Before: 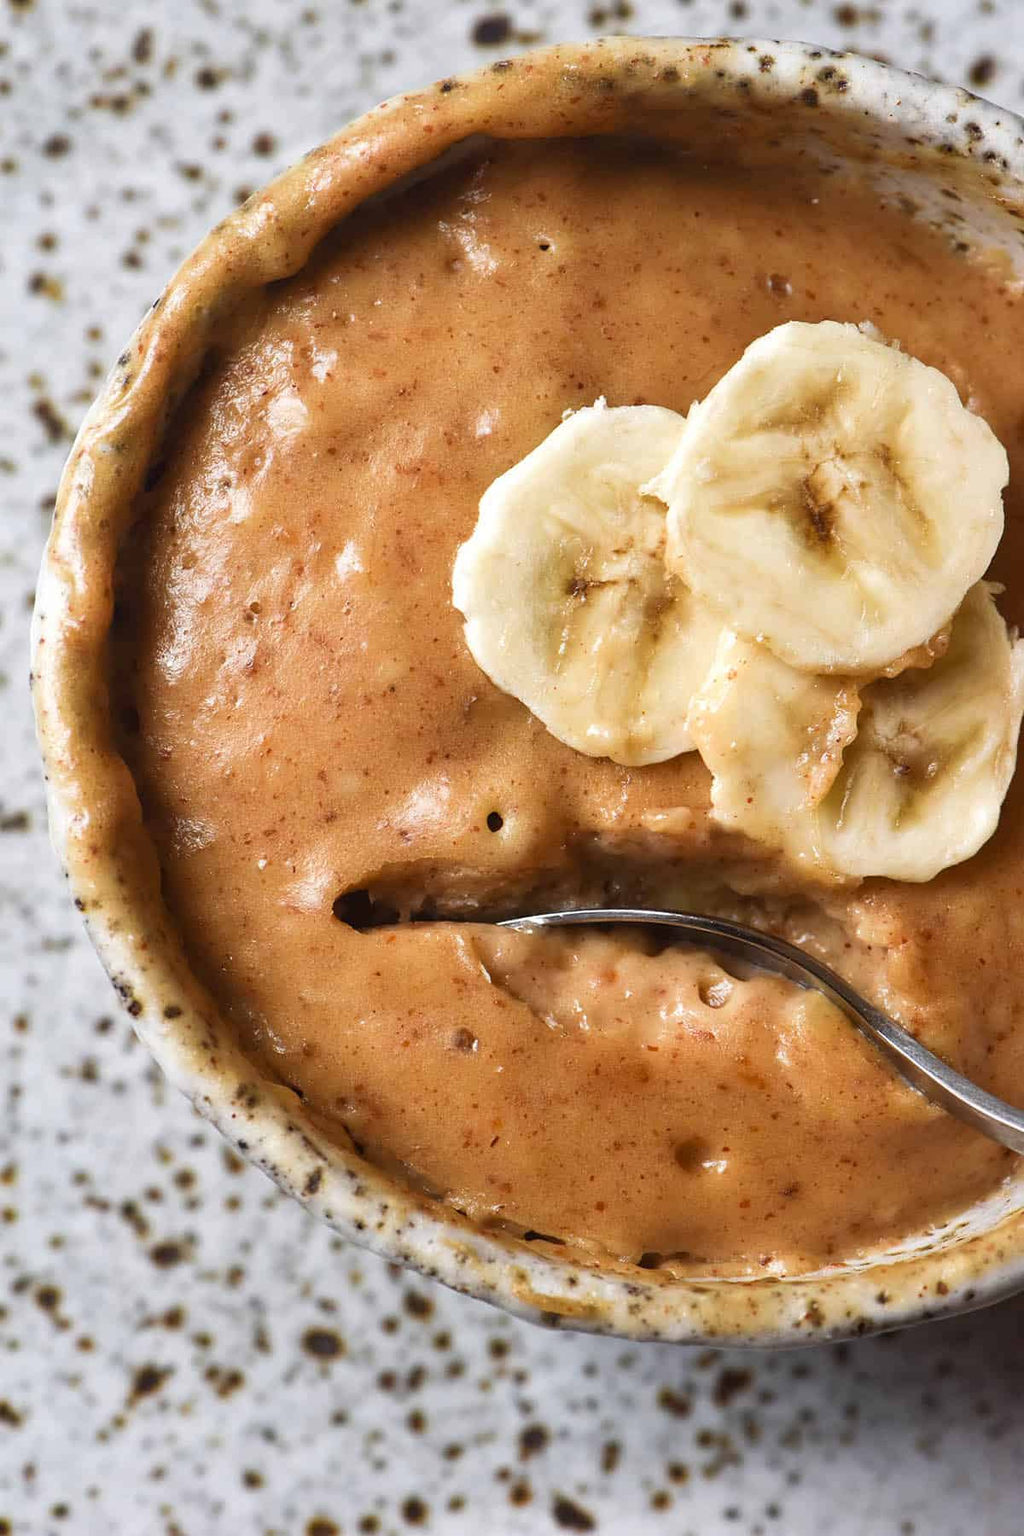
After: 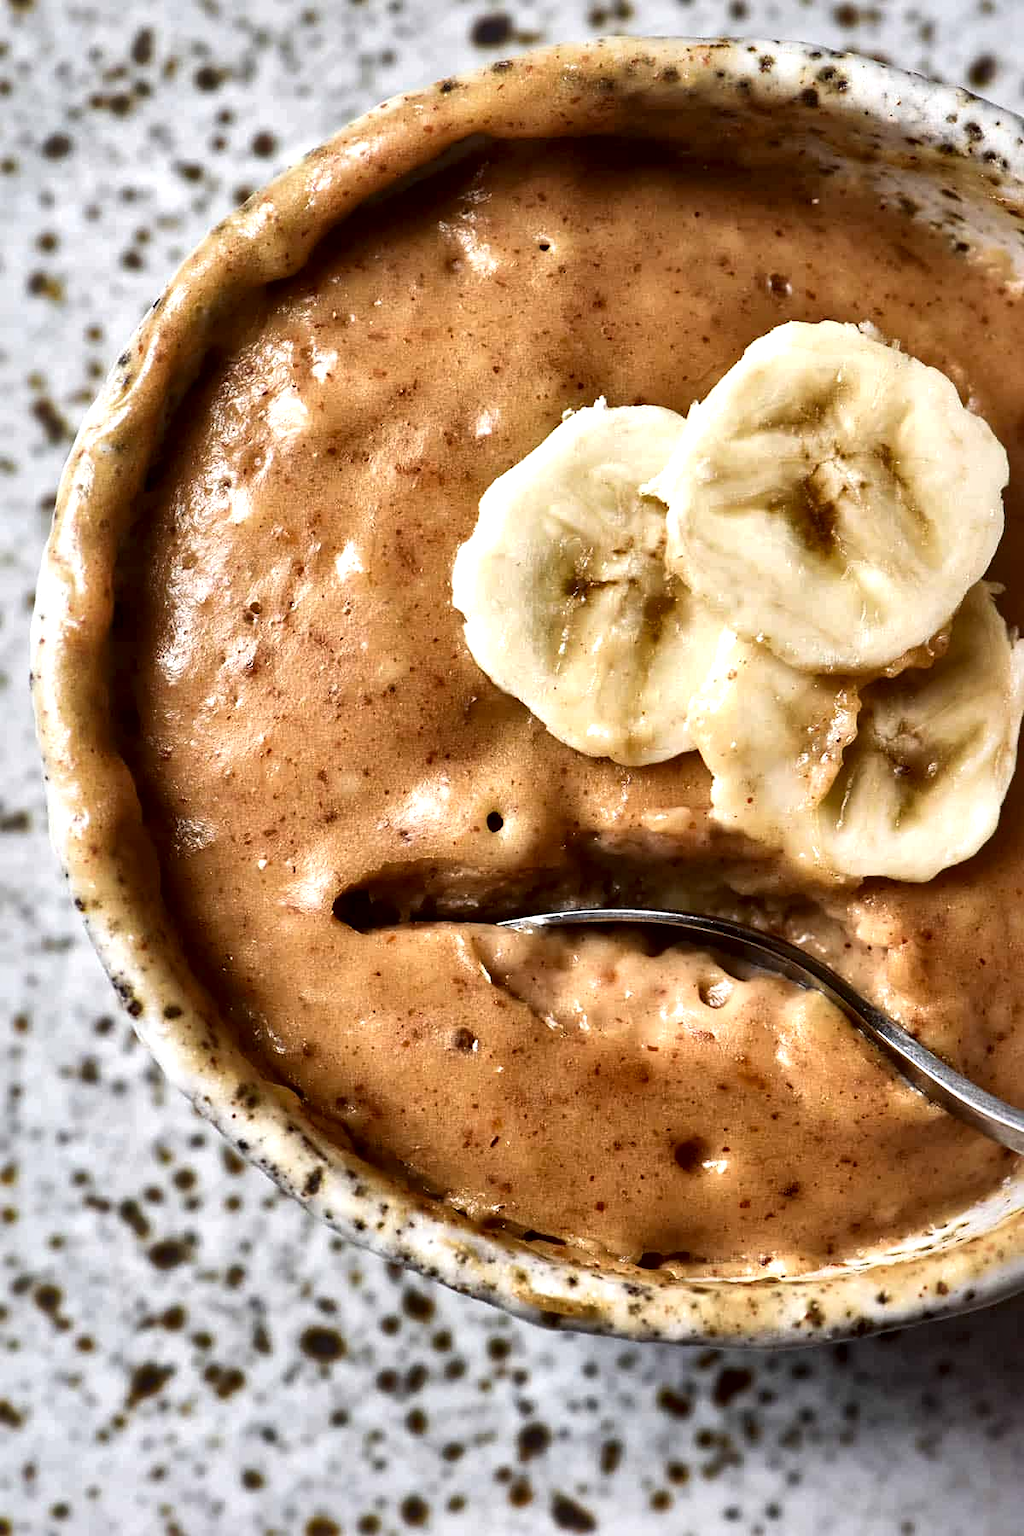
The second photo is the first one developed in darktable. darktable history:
local contrast: mode bilateral grid, contrast 45, coarseness 70, detail 215%, midtone range 0.2
